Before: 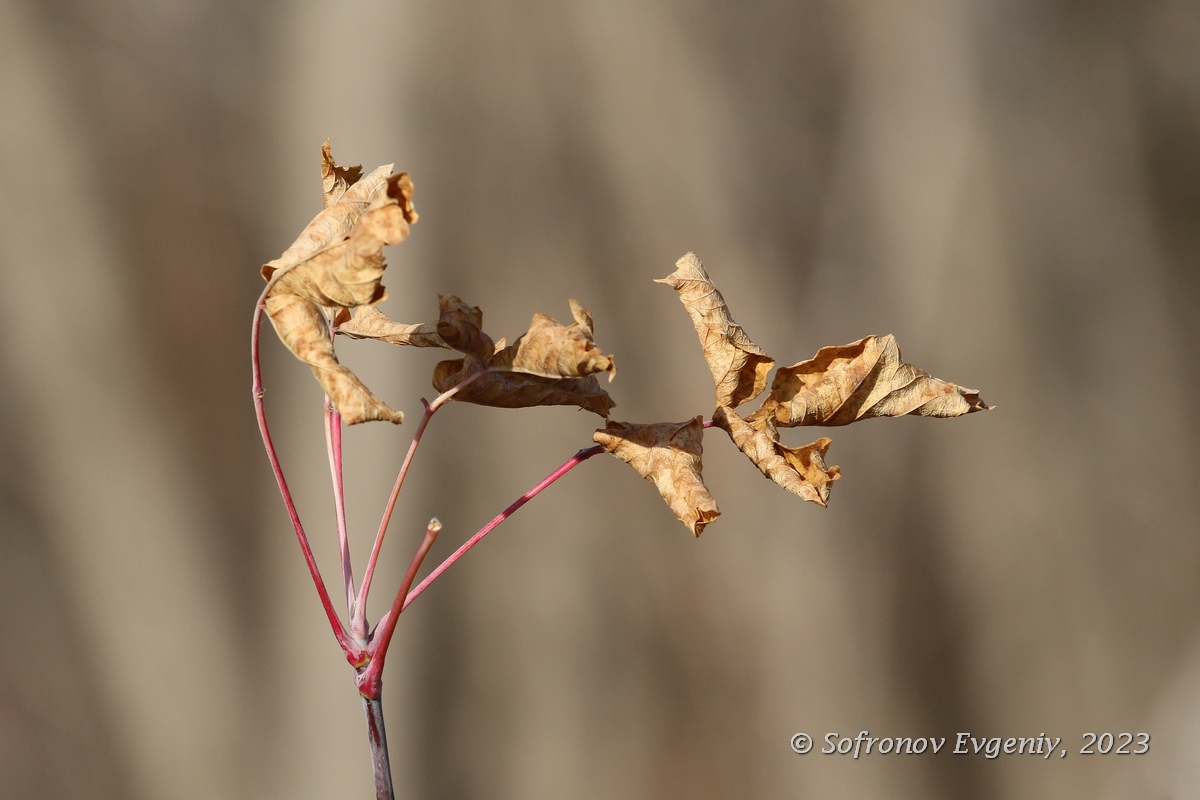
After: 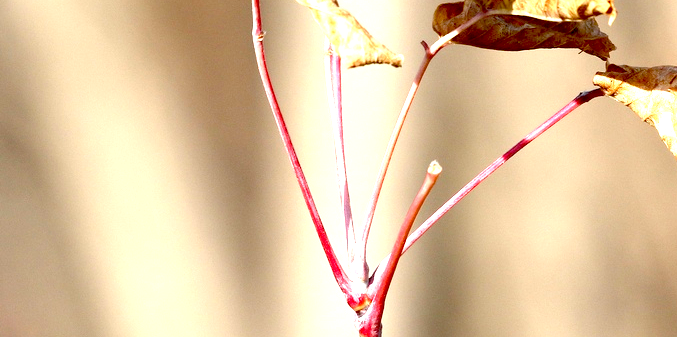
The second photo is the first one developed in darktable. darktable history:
crop: top 44.675%, right 43.575%, bottom 13.18%
exposure: black level correction 0.015, exposure 1.778 EV, compensate highlight preservation false
